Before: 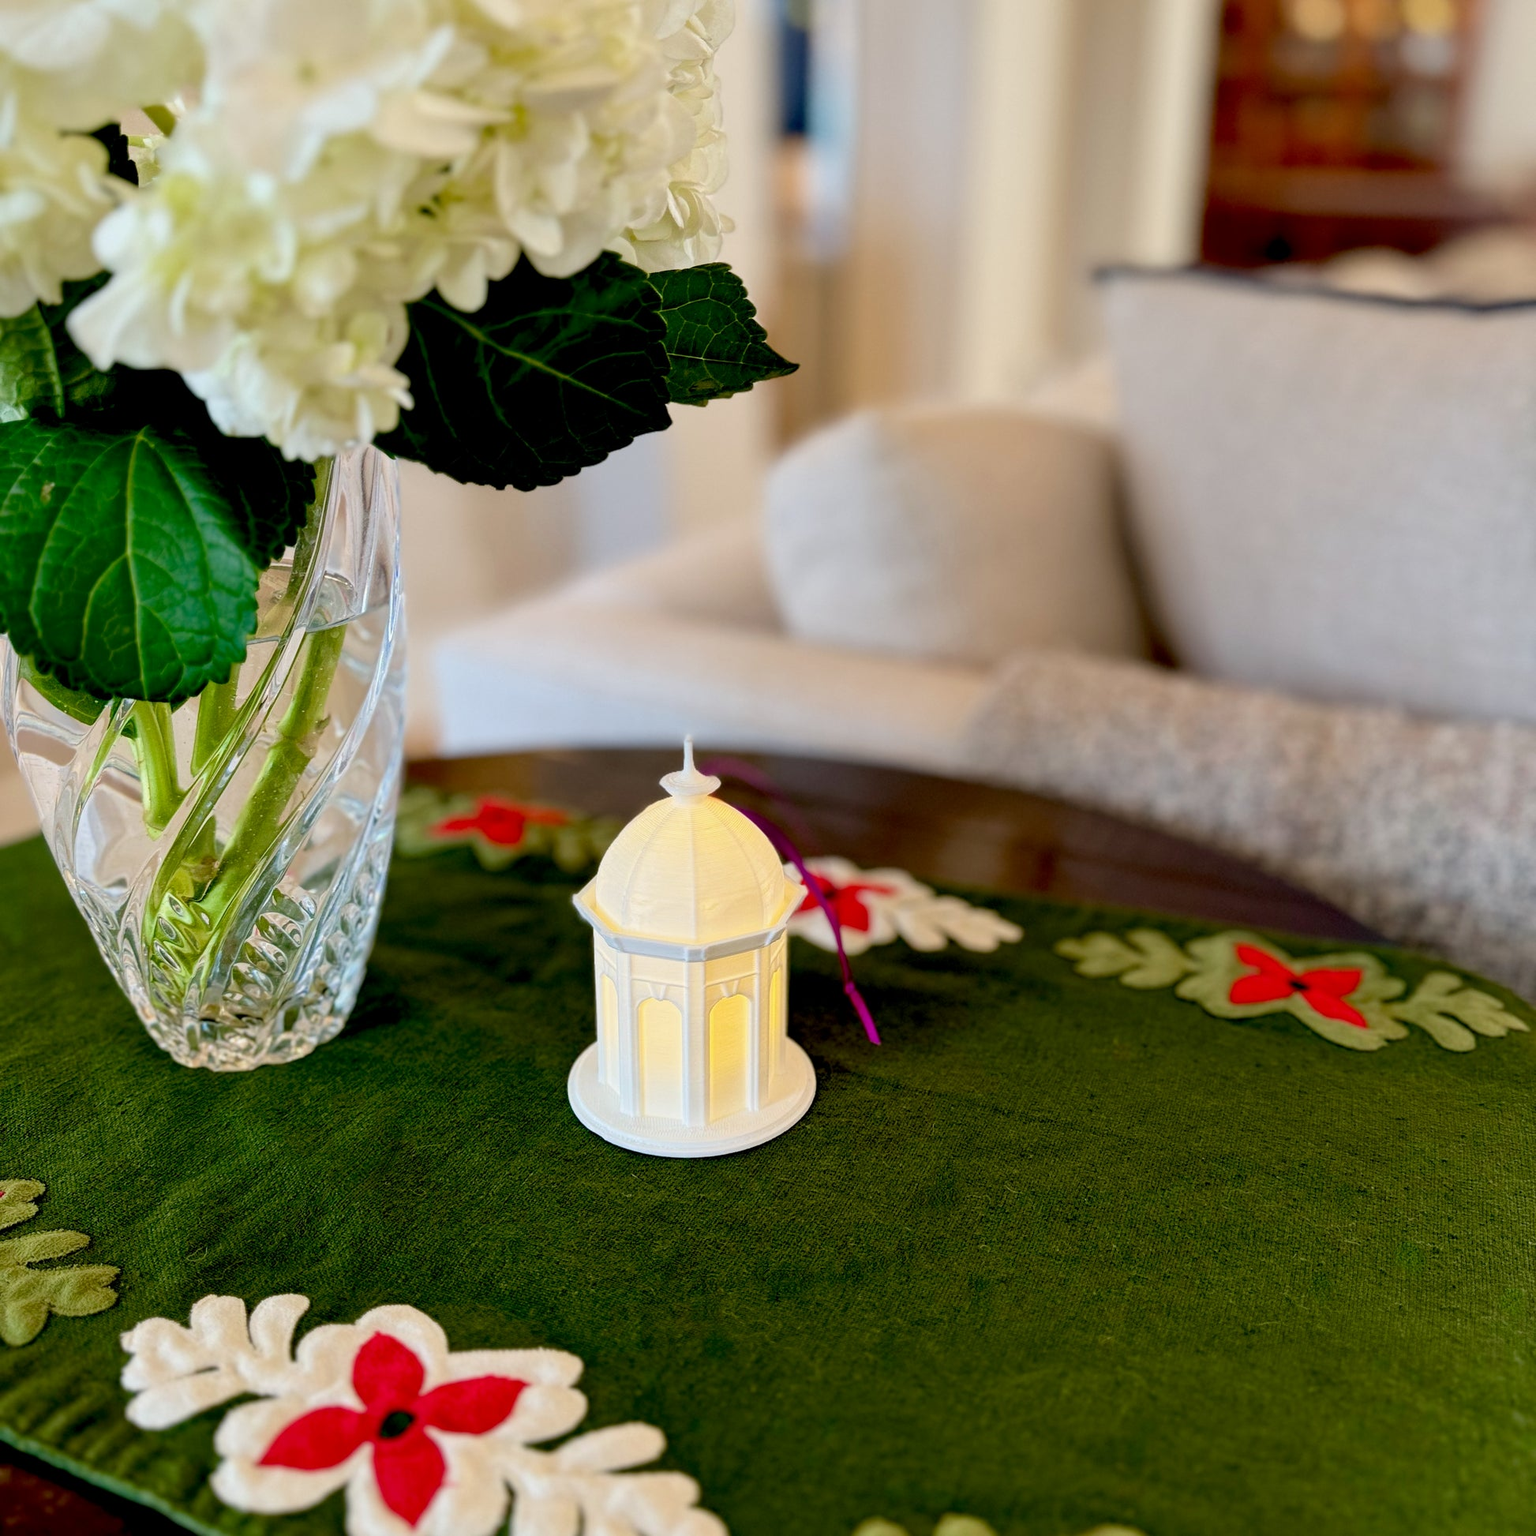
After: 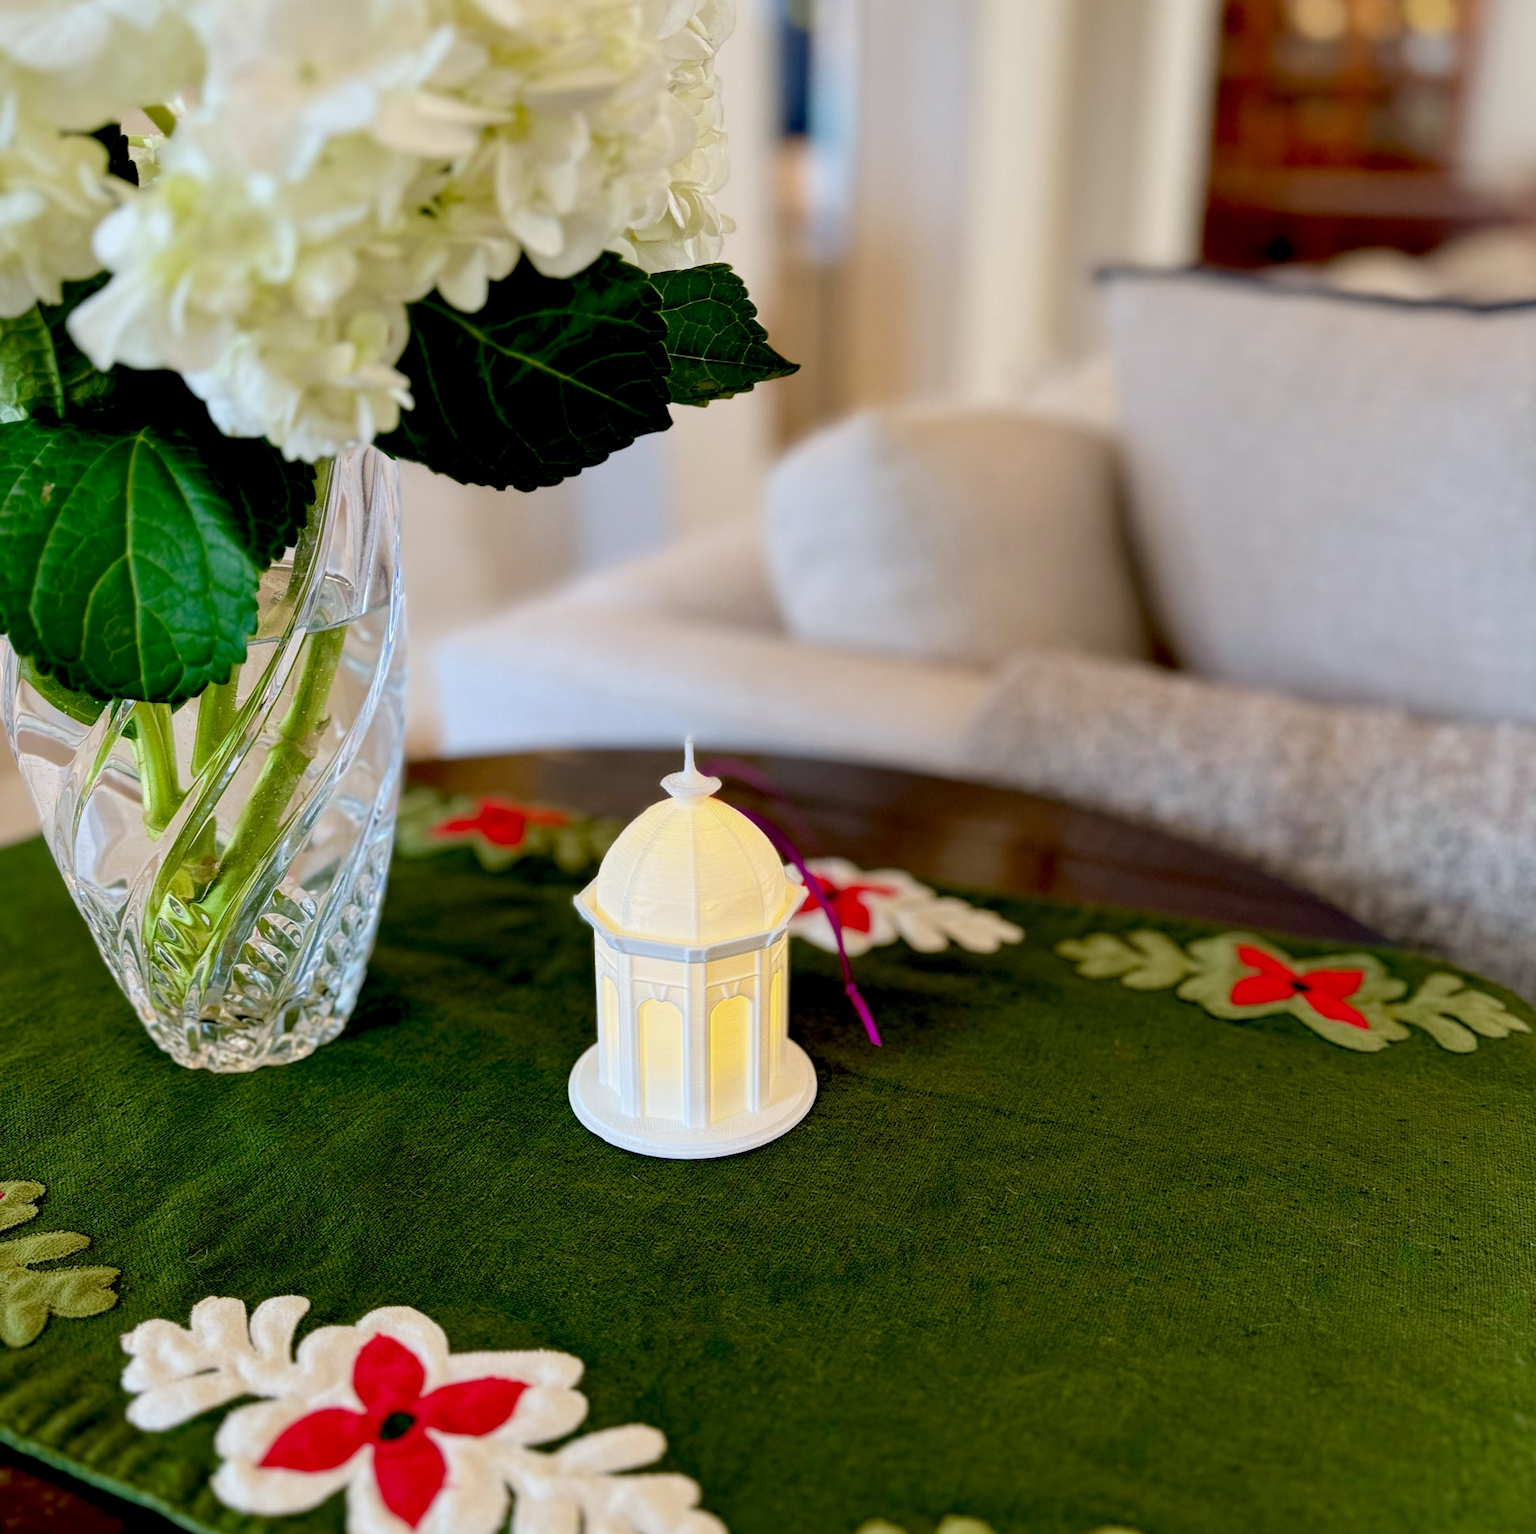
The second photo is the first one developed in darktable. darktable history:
crop: top 0.05%, bottom 0.098%
white balance: red 0.983, blue 1.036
